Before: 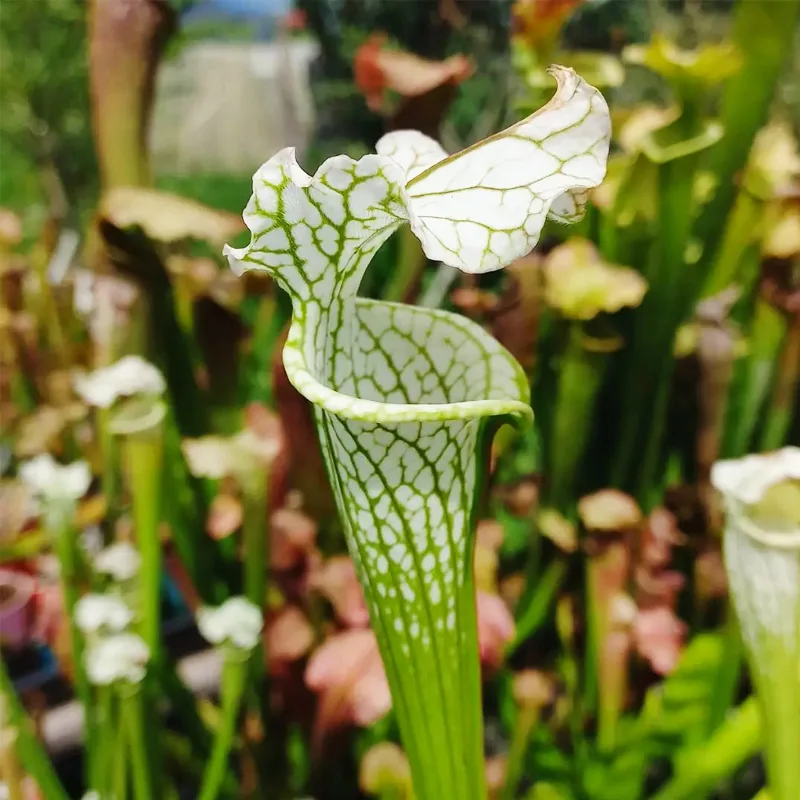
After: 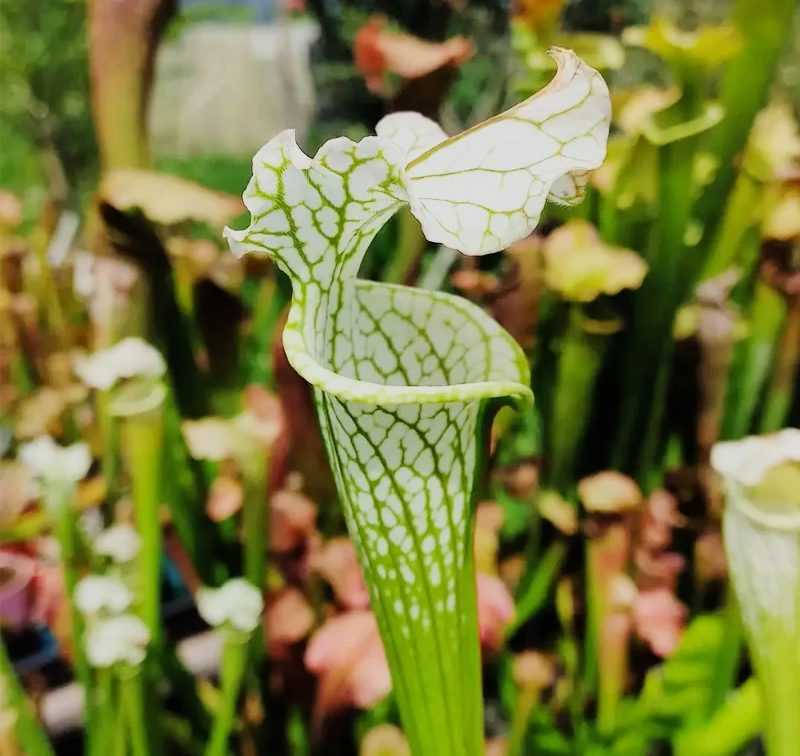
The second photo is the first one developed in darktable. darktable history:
filmic rgb: black relative exposure -7.65 EV, white relative exposure 4.56 EV, hardness 3.61, color science v6 (2022)
crop and rotate: top 2.324%, bottom 3.174%
exposure: exposure 0.338 EV, compensate highlight preservation false
